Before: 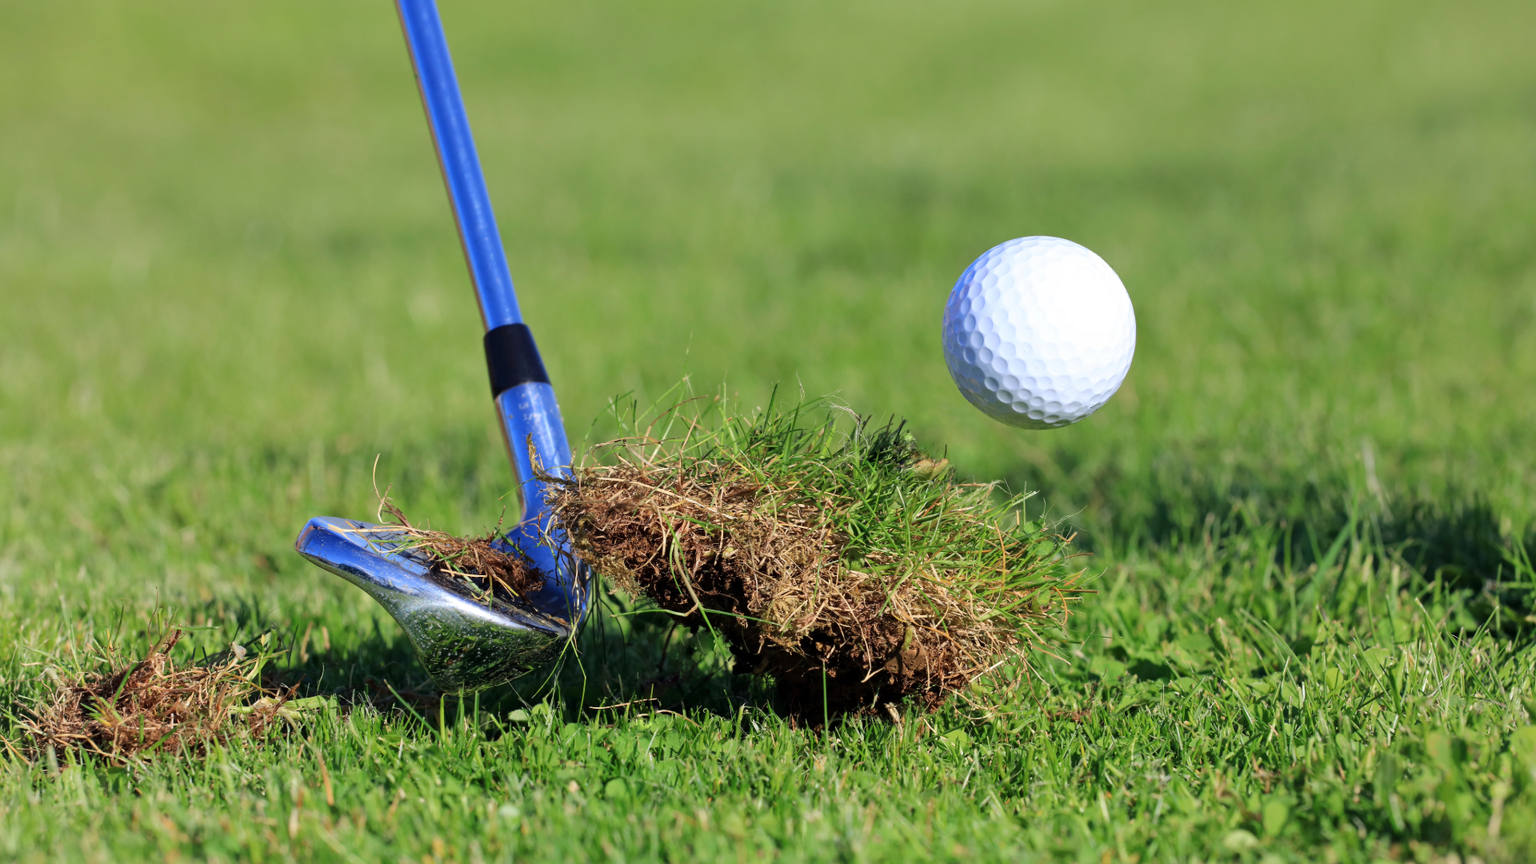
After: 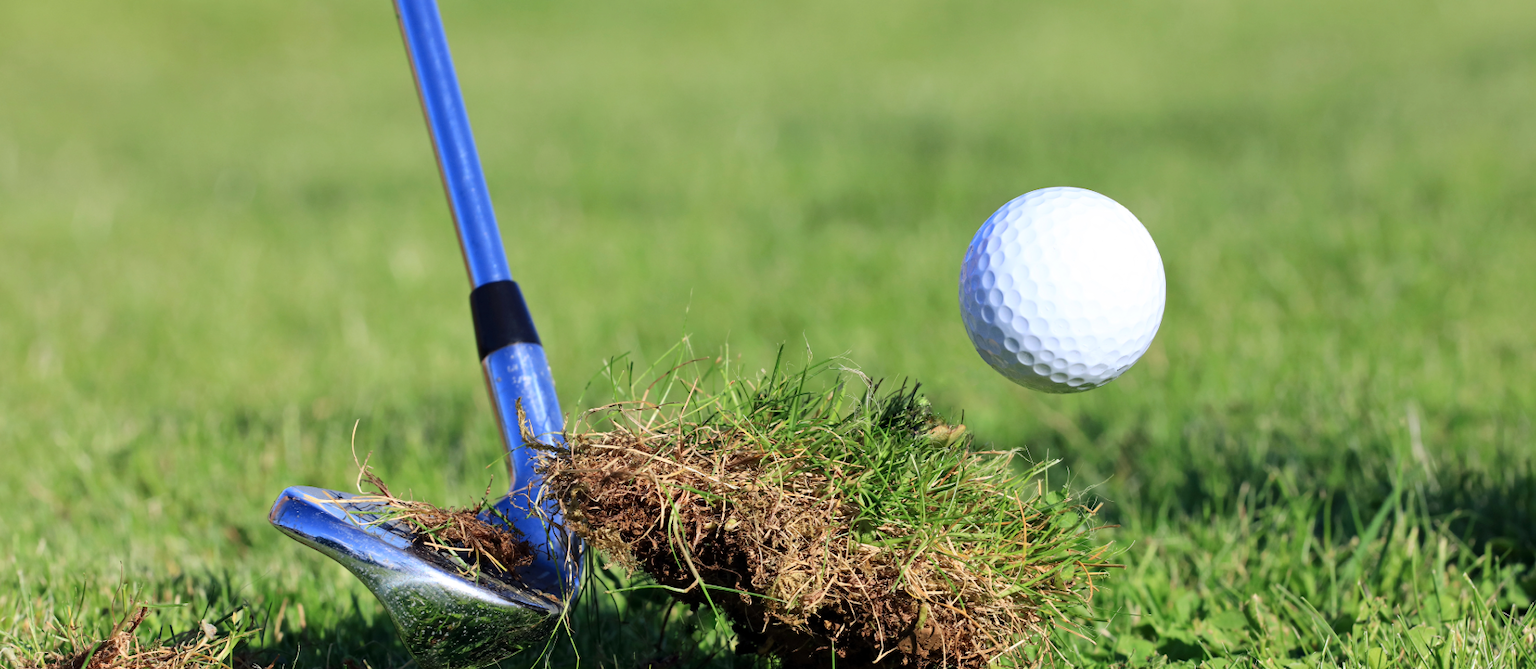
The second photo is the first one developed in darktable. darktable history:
crop: left 2.822%, top 7.093%, right 3.396%, bottom 20.173%
contrast brightness saturation: contrast 0.15, brightness 0.042
